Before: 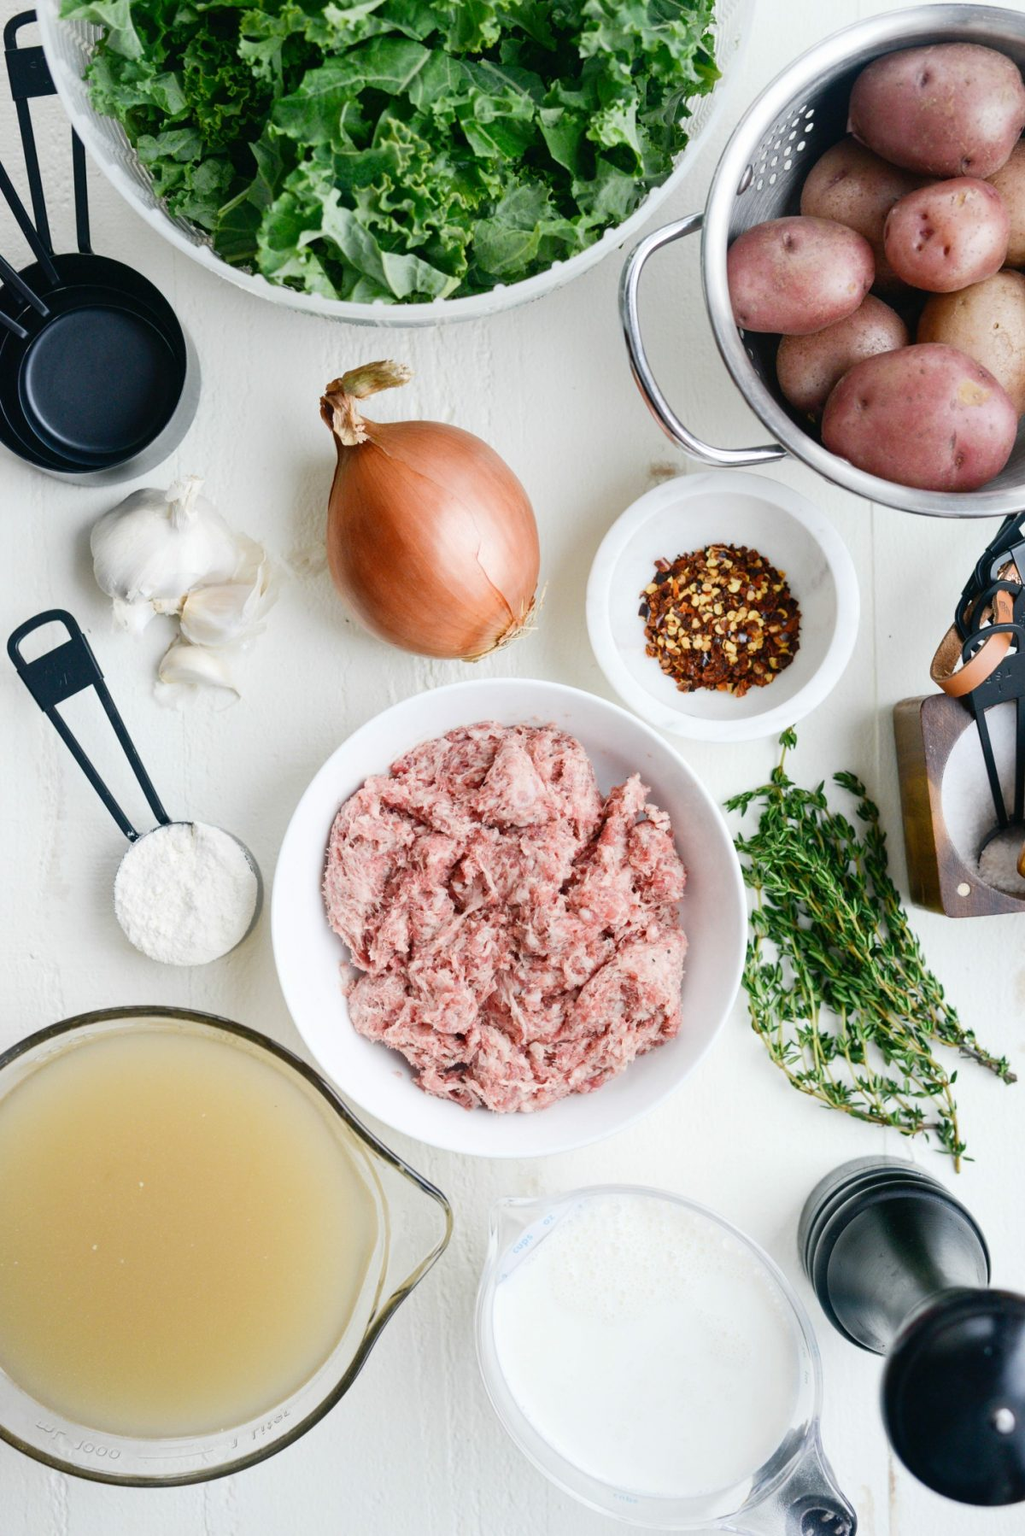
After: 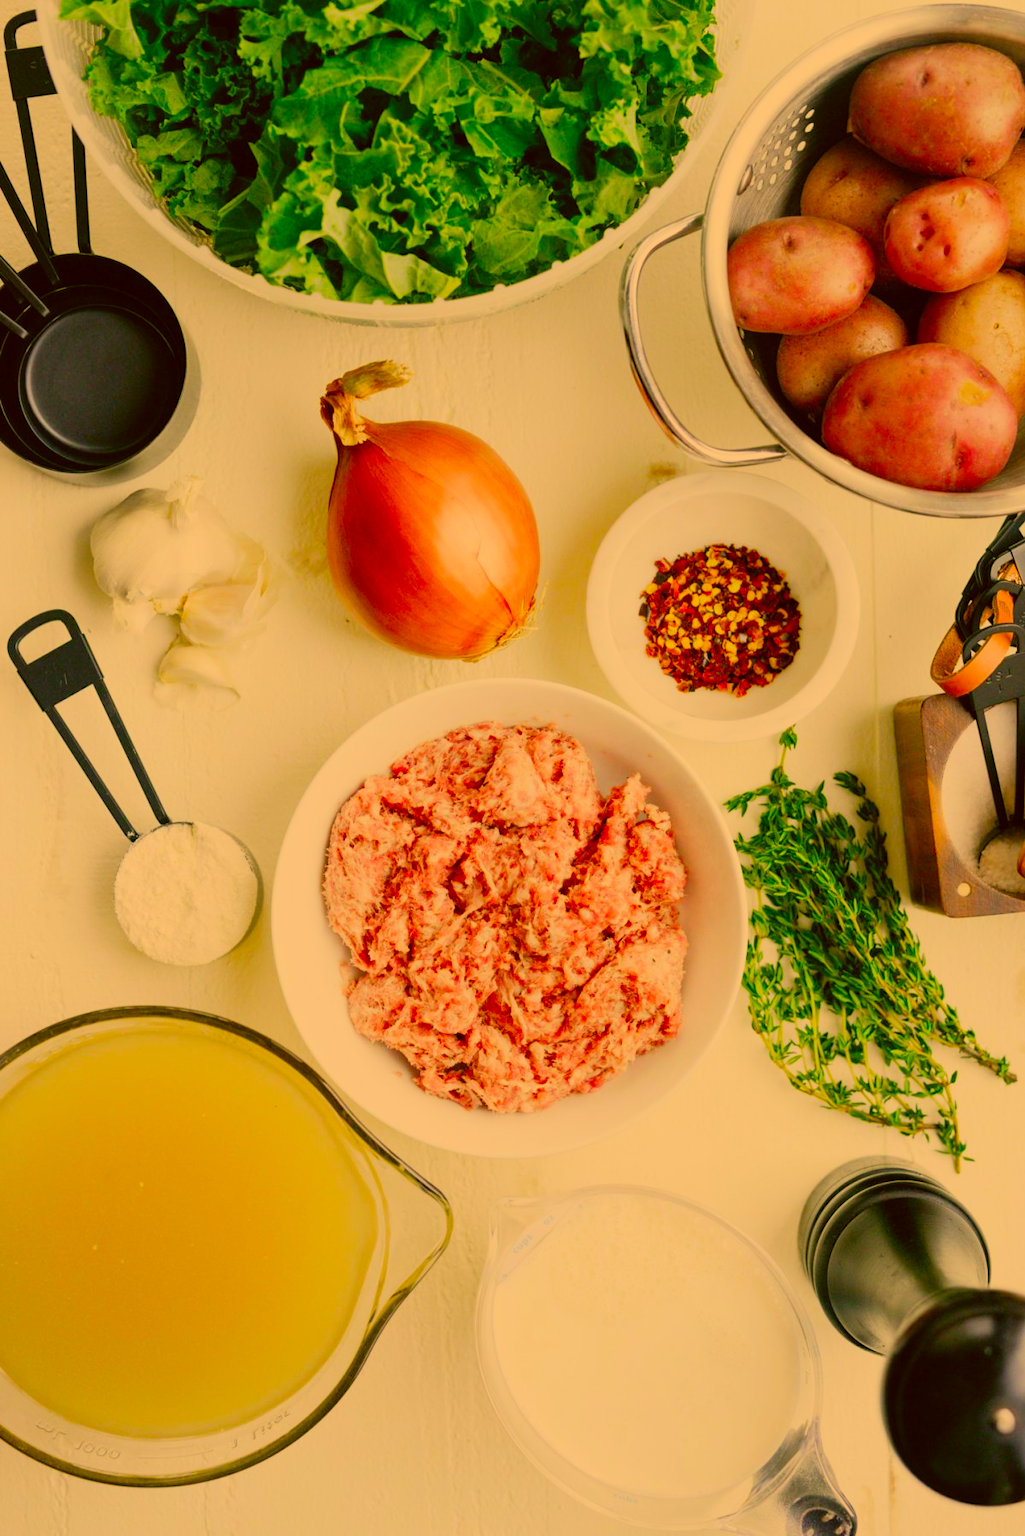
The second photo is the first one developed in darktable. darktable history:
filmic rgb: black relative exposure -13 EV, threshold 3 EV, target white luminance 85%, hardness 6.3, latitude 42.11%, contrast 0.858, shadows ↔ highlights balance 8.63%, color science v4 (2020), enable highlight reconstruction true
color correction: highlights a* 10.44, highlights b* 30.04, shadows a* 2.73, shadows b* 17.51, saturation 1.72
